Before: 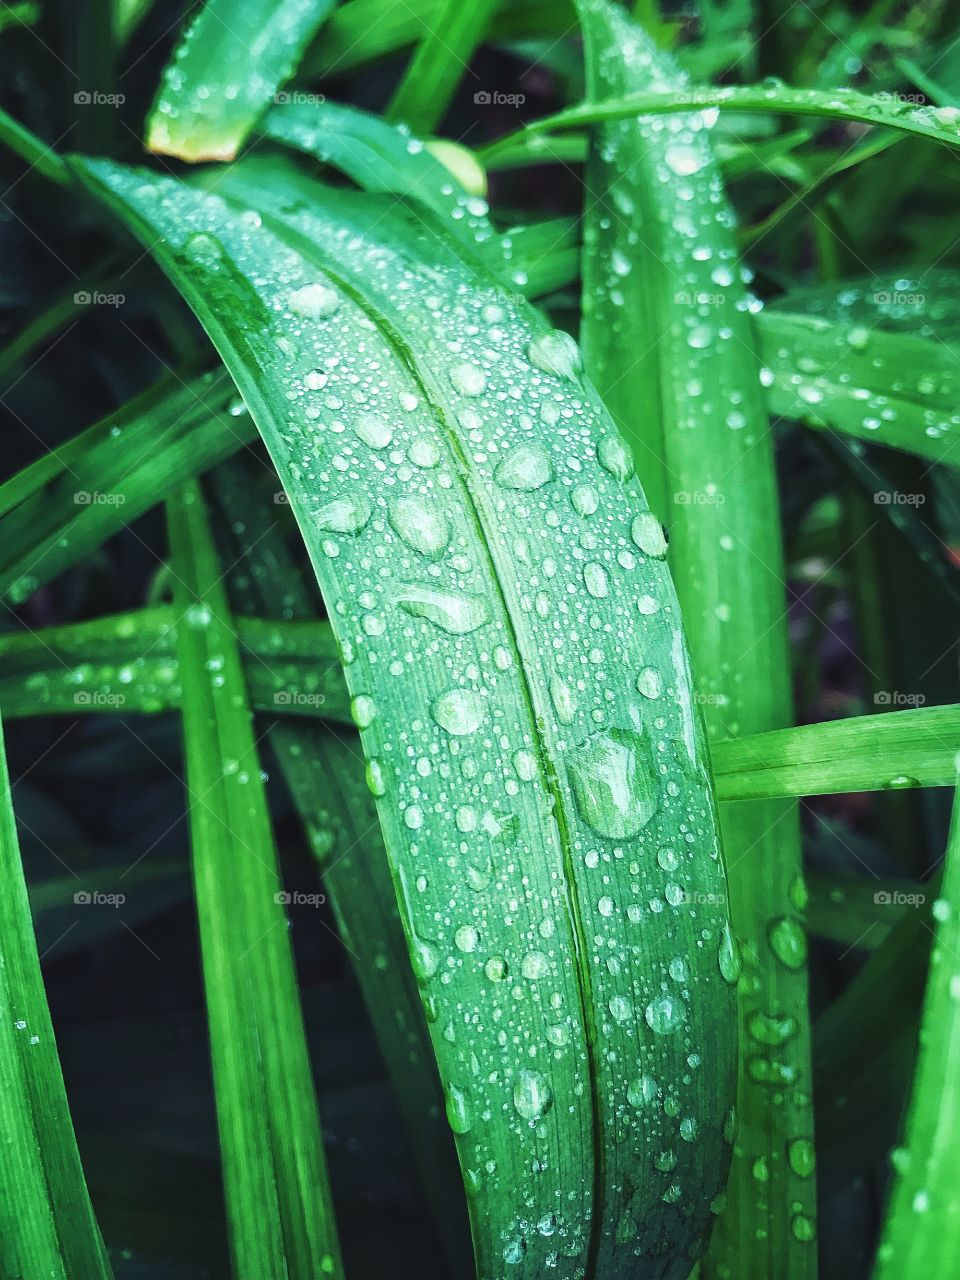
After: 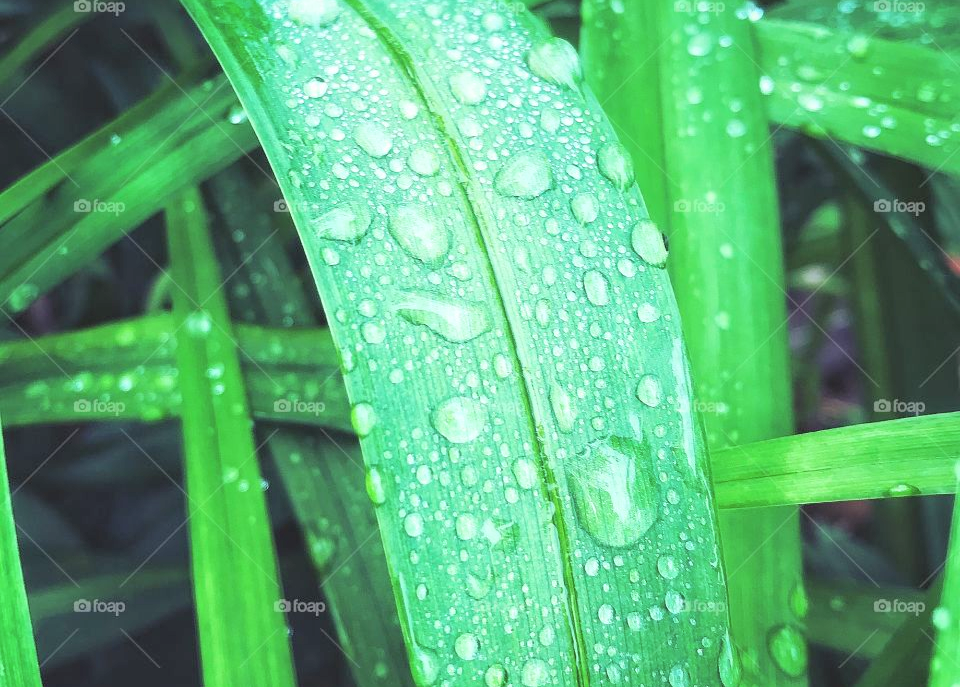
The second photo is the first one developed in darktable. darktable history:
crop and rotate: top 22.883%, bottom 23.388%
contrast brightness saturation: contrast 0.104, brightness 0.318, saturation 0.145
